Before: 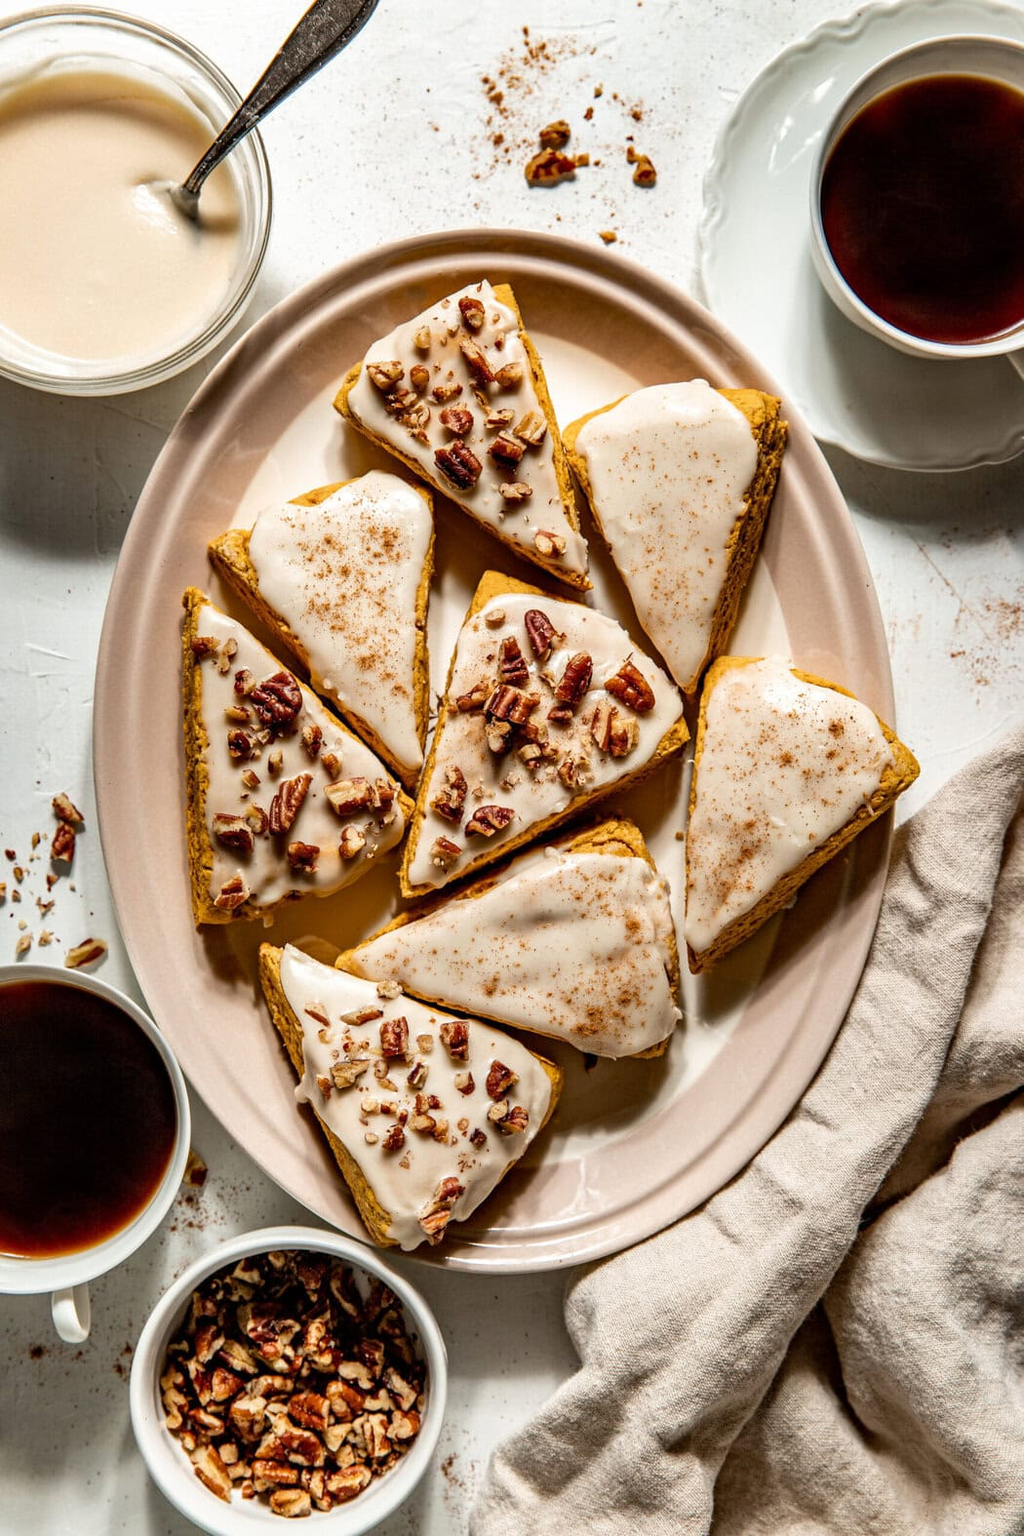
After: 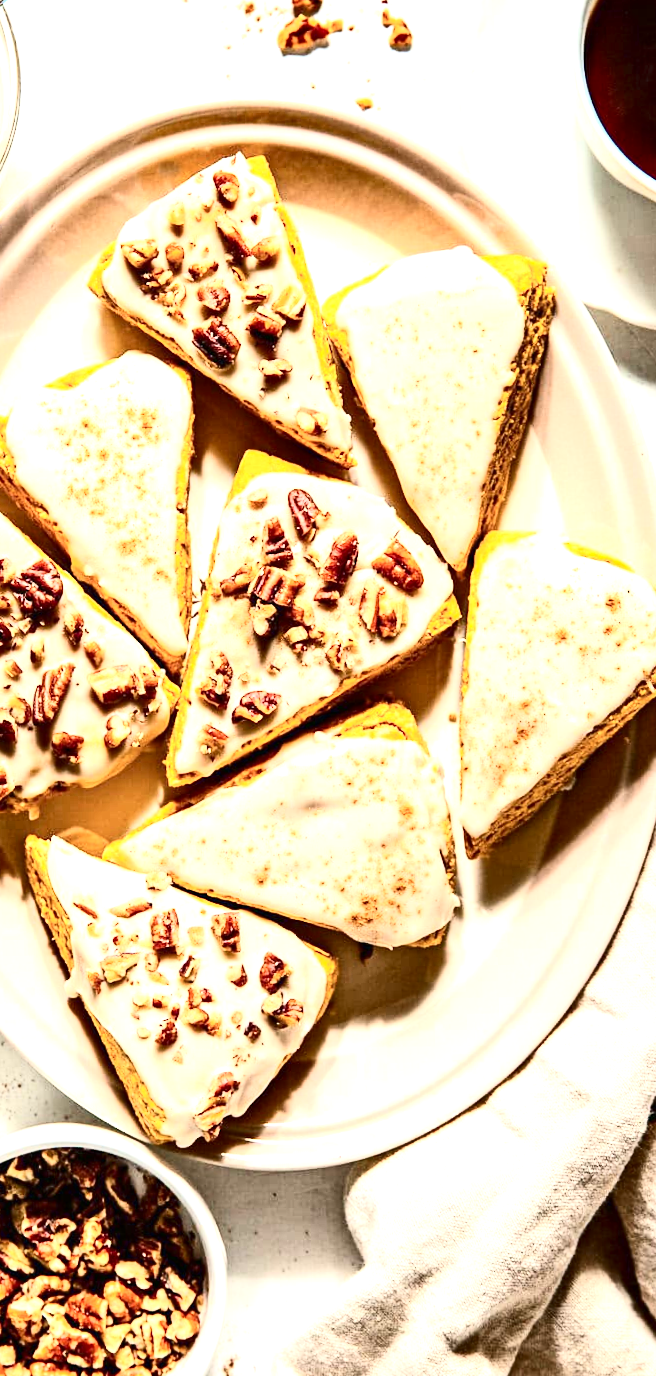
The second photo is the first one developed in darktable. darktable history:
exposure: black level correction 0, exposure 1.45 EV, compensate exposure bias true, compensate highlight preservation false
crop and rotate: left 22.918%, top 5.629%, right 14.711%, bottom 2.247%
contrast brightness saturation: contrast 0.39, brightness 0.1
rotate and perspective: rotation -1.32°, lens shift (horizontal) -0.031, crop left 0.015, crop right 0.985, crop top 0.047, crop bottom 0.982
